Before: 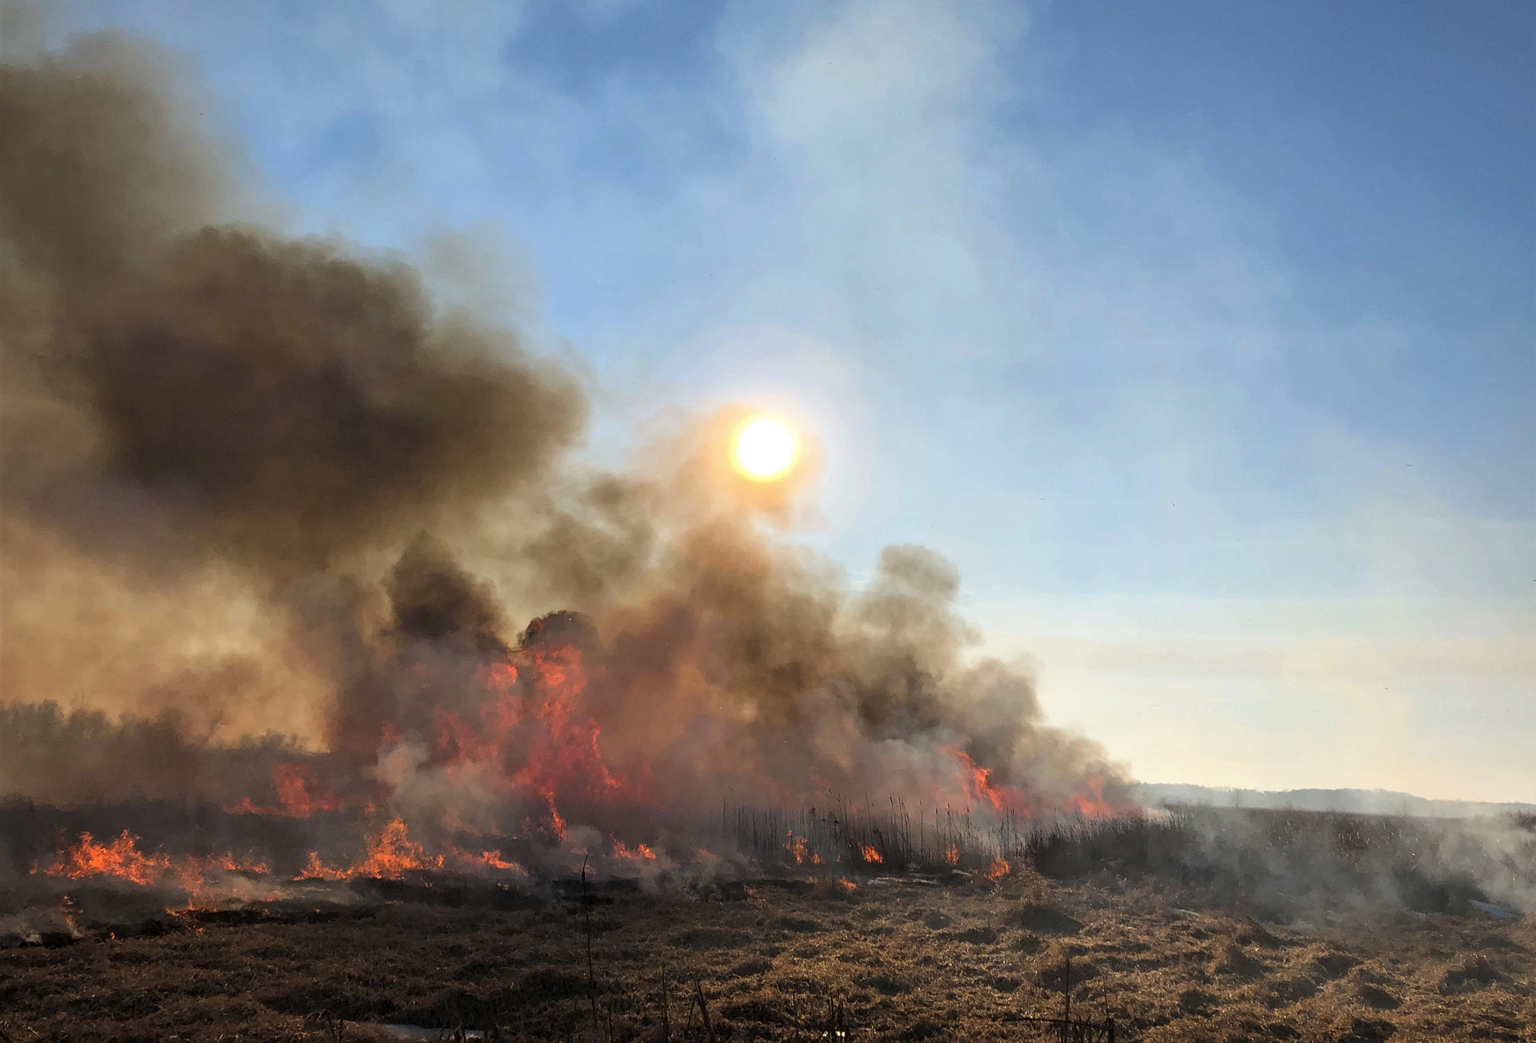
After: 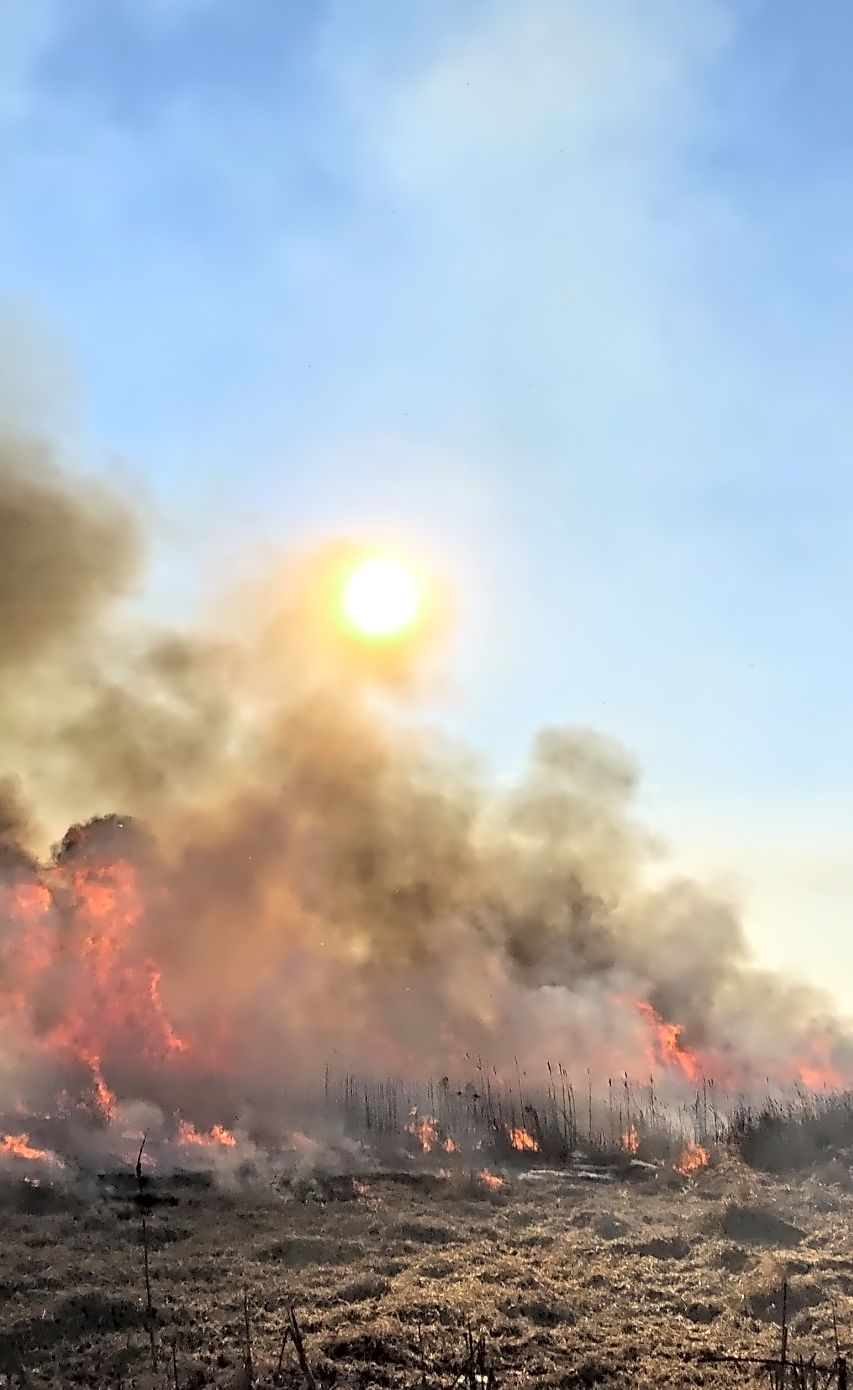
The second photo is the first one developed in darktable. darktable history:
contrast brightness saturation: contrast 0.1, brightness 0.3, saturation 0.14
crop: left 31.229%, right 27.105%
contrast equalizer: octaves 7, y [[0.5, 0.542, 0.583, 0.625, 0.667, 0.708], [0.5 ×6], [0.5 ×6], [0, 0.033, 0.067, 0.1, 0.133, 0.167], [0, 0.05, 0.1, 0.15, 0.2, 0.25]]
color zones: curves: ch2 [(0, 0.5) (0.143, 0.517) (0.286, 0.571) (0.429, 0.522) (0.571, 0.5) (0.714, 0.5) (0.857, 0.5) (1, 0.5)]
